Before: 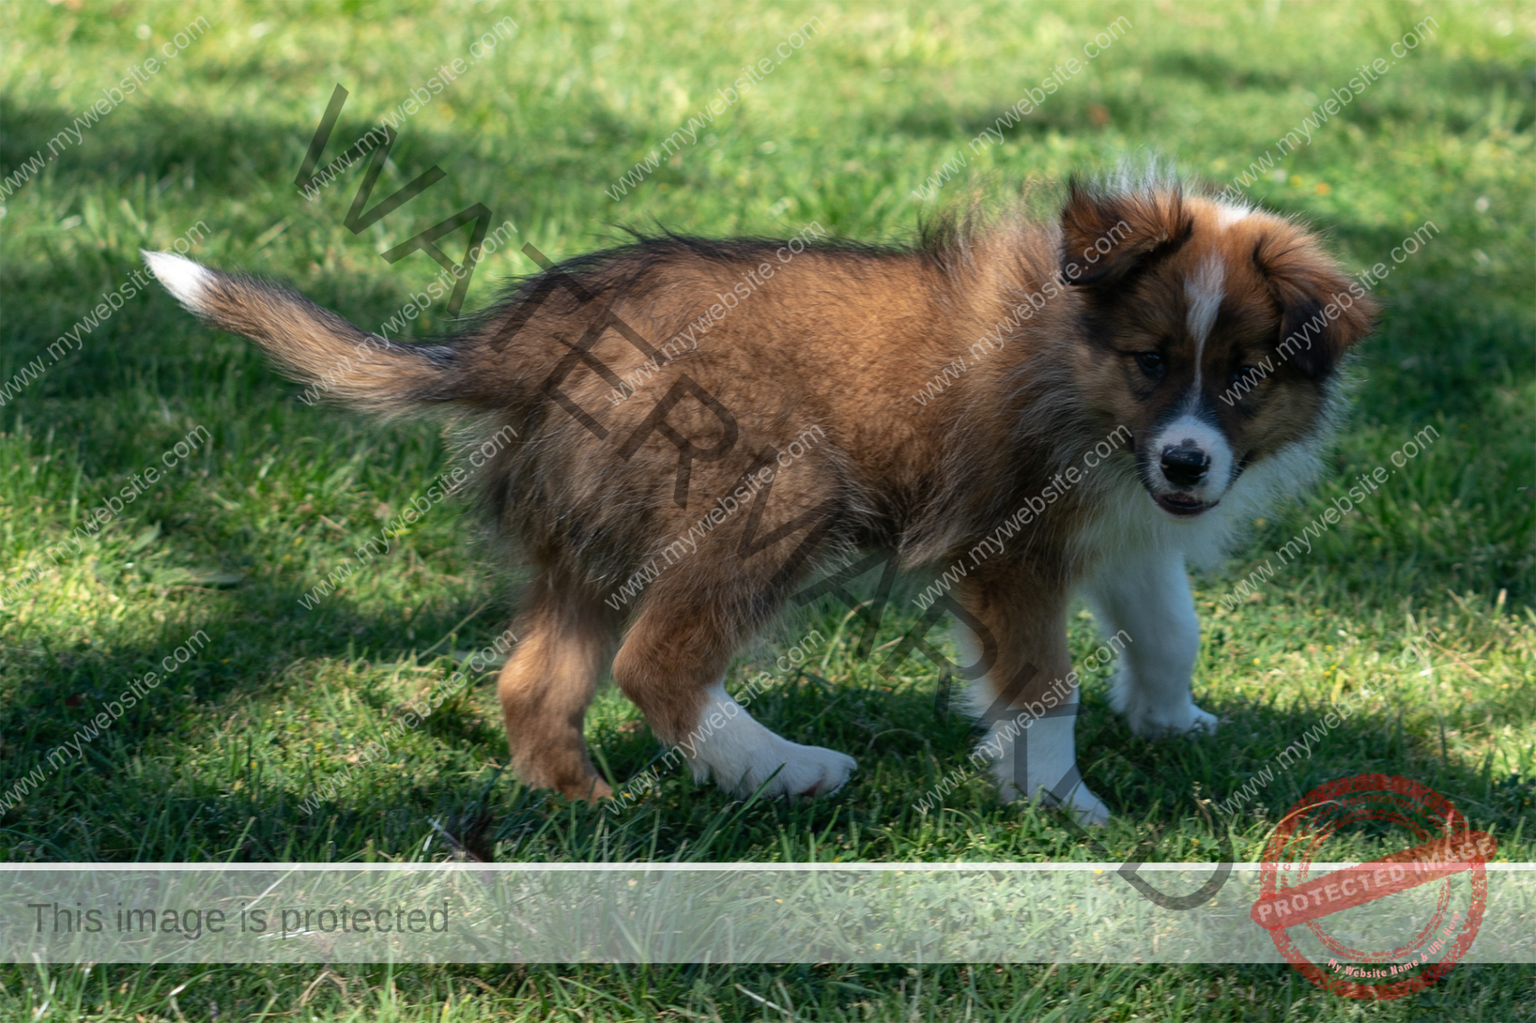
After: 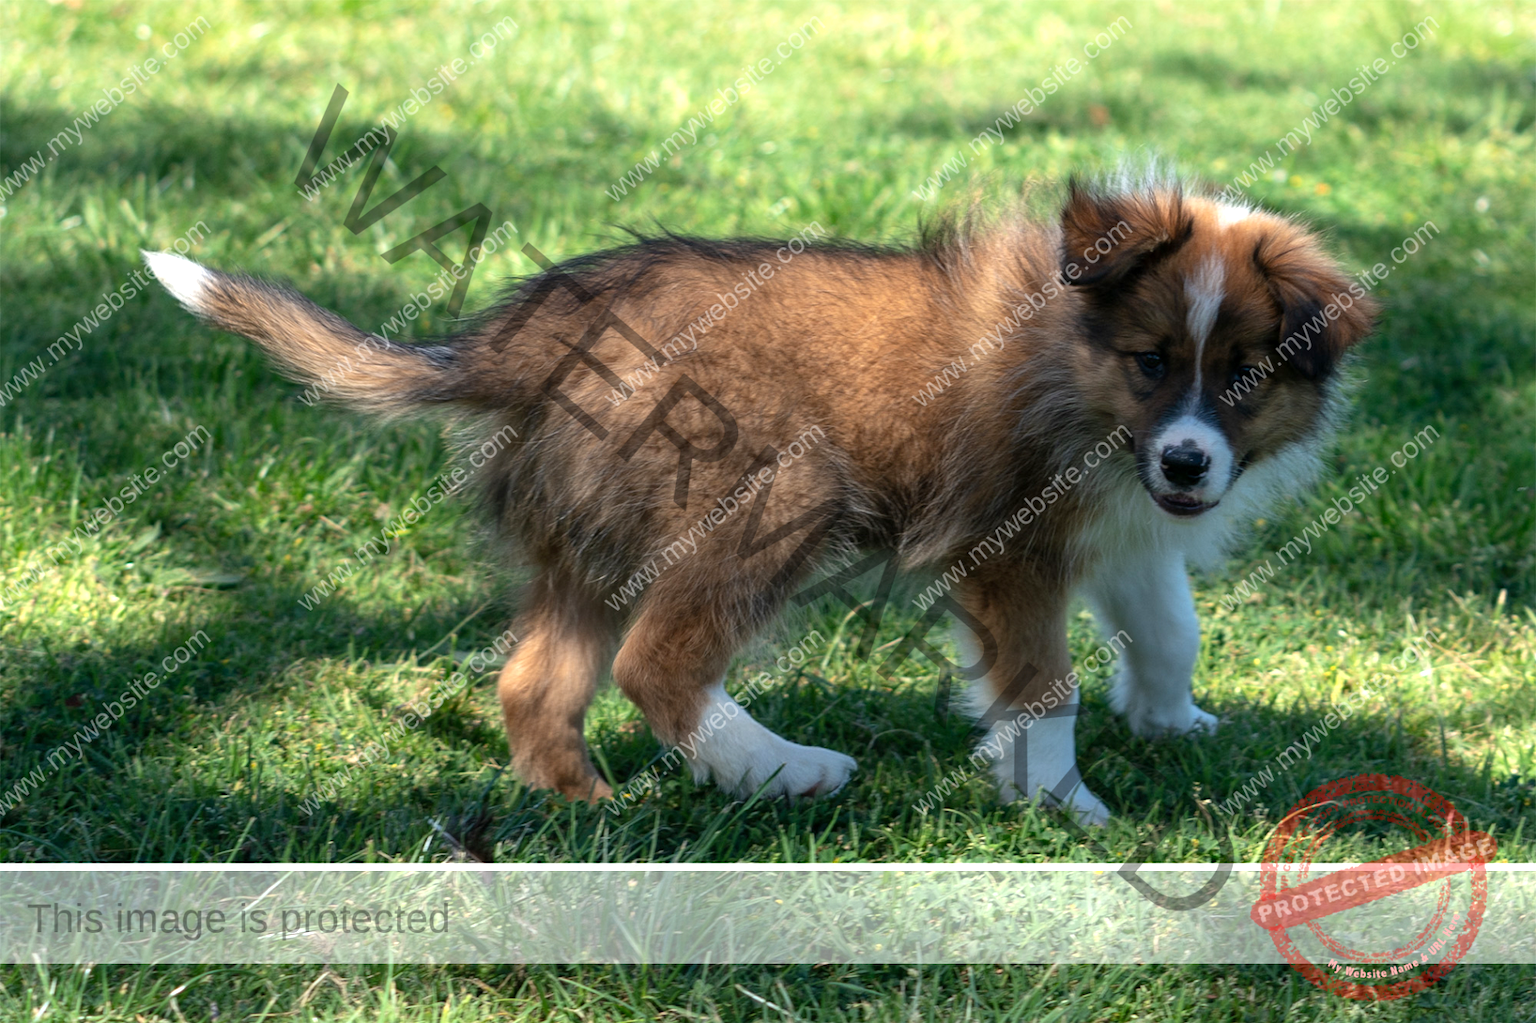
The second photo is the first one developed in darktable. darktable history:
exposure: black level correction 0.001, exposure 0.5 EV, compensate exposure bias true, compensate highlight preservation false
shadows and highlights: radius 93.07, shadows -14.46, white point adjustment 0.23, highlights 31.48, compress 48.23%, highlights color adjustment 52.79%, soften with gaussian
